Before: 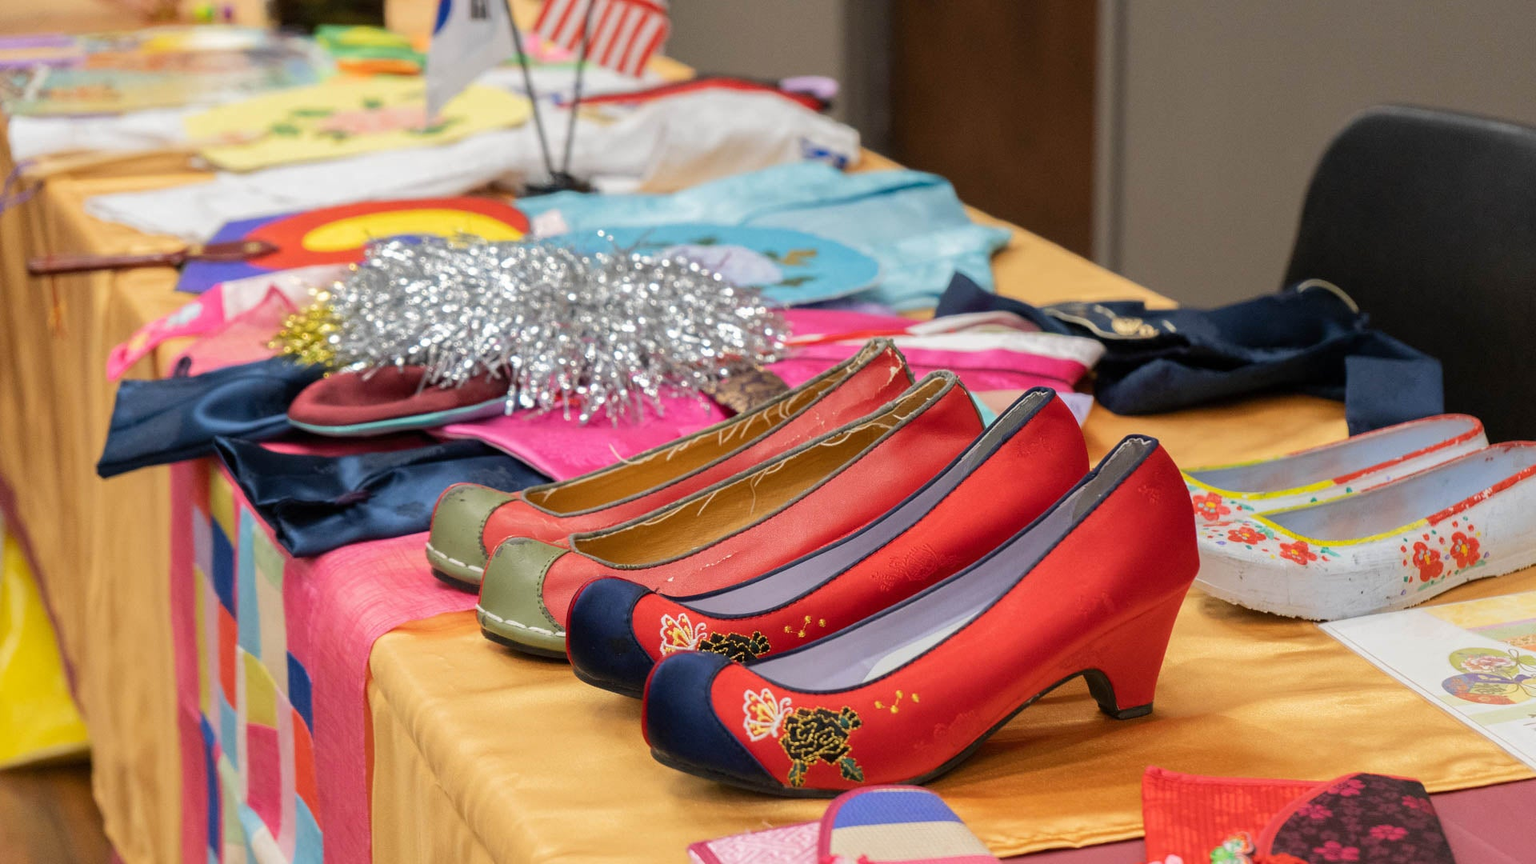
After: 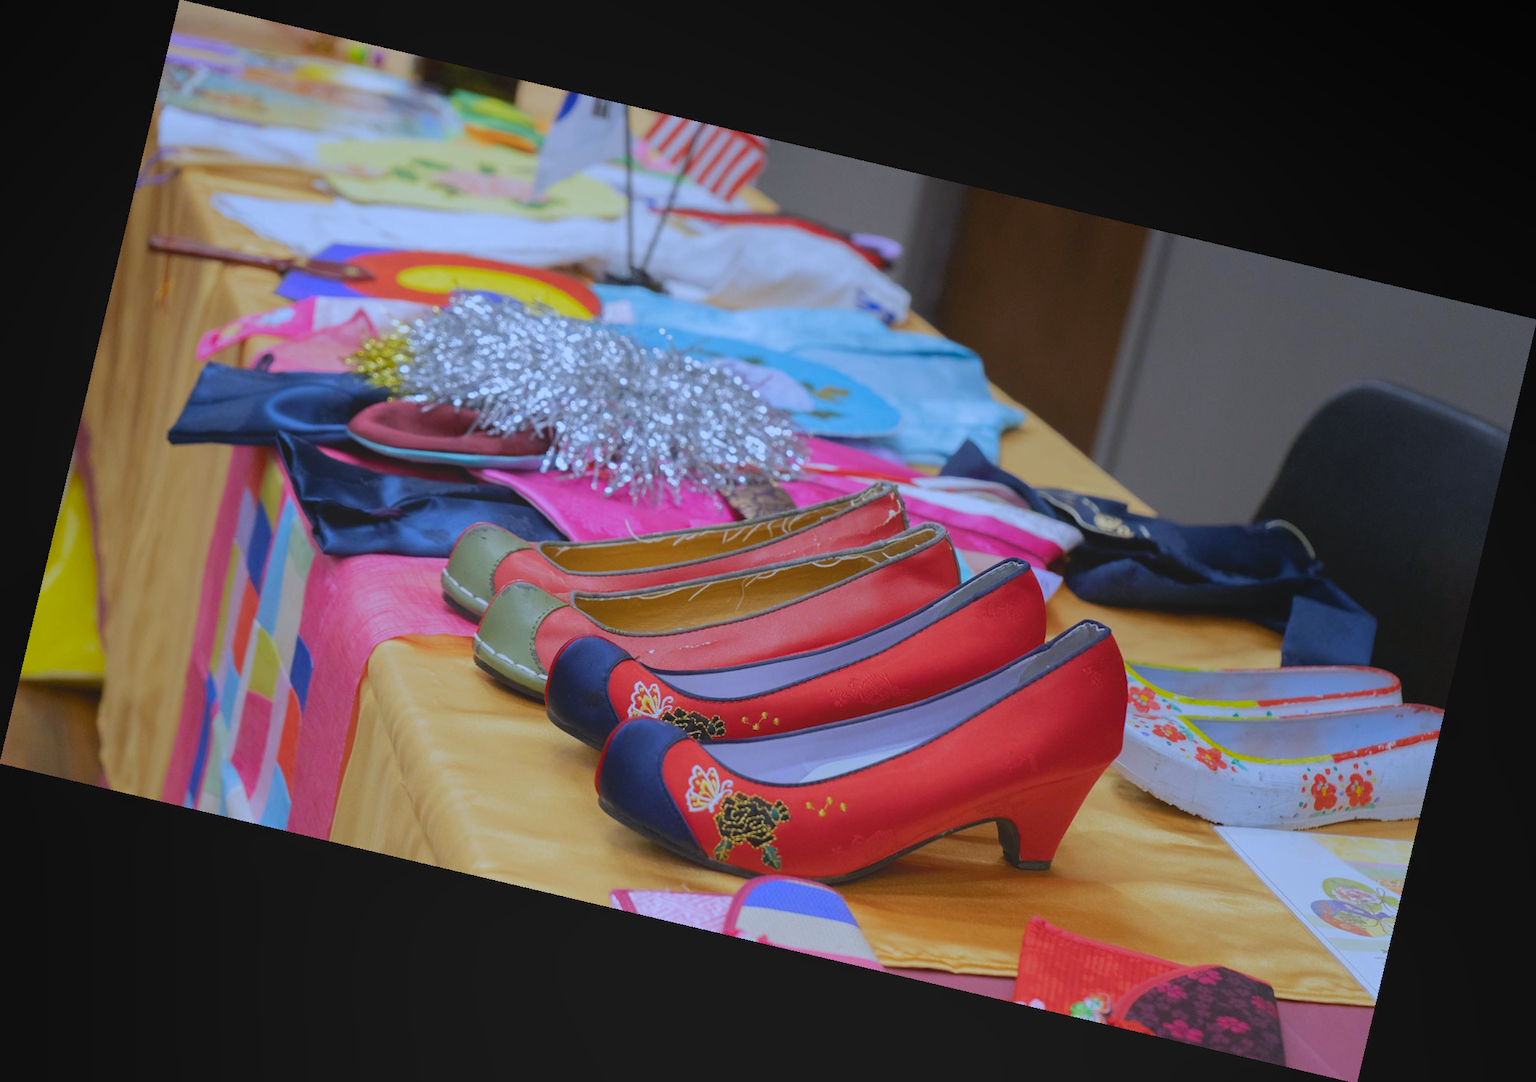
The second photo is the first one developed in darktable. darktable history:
rotate and perspective: rotation 13.27°, automatic cropping off
white balance: red 0.871, blue 1.249
local contrast: detail 69%
